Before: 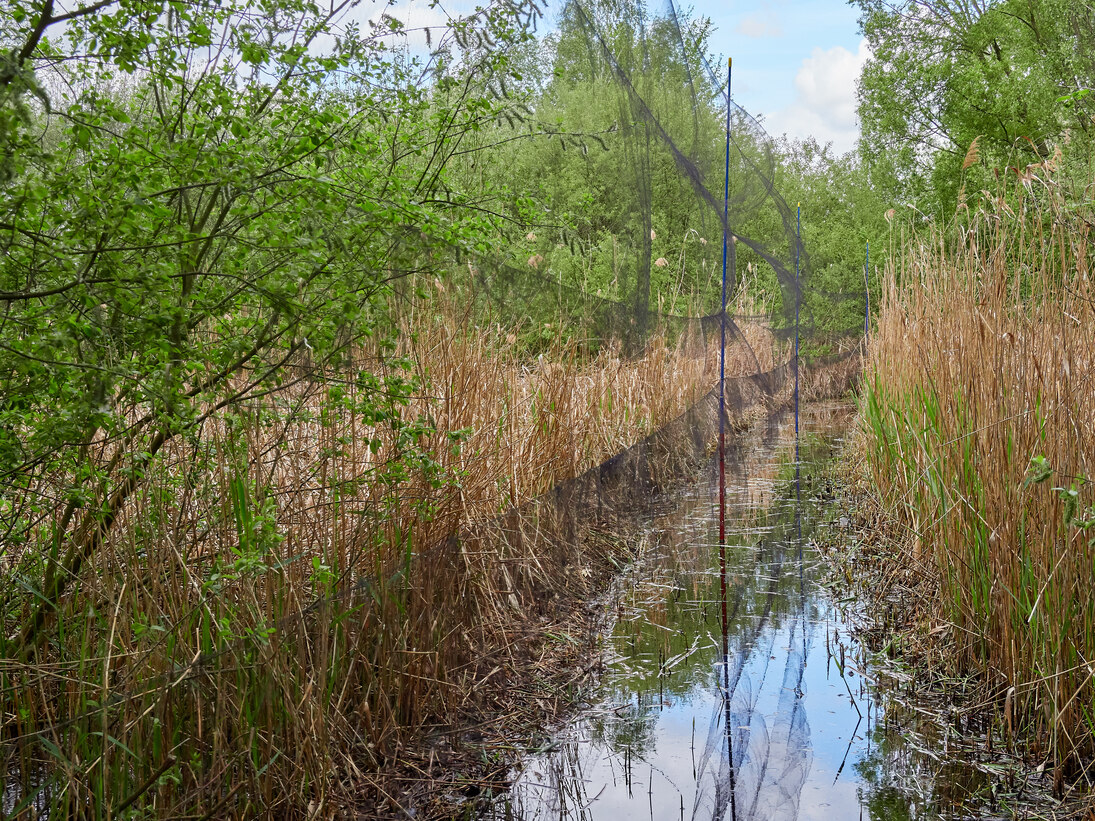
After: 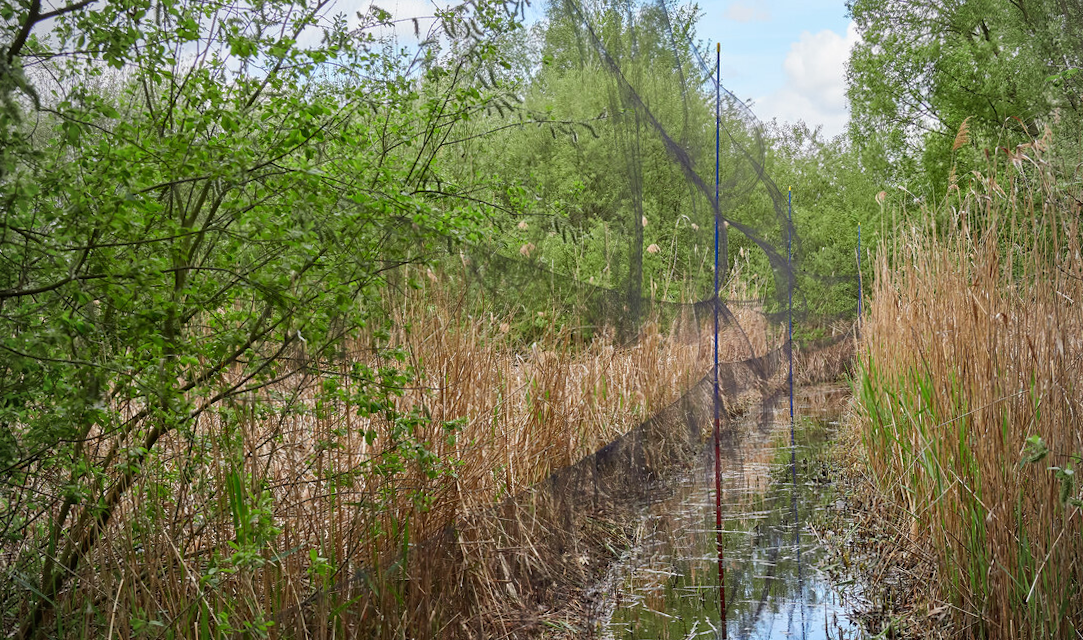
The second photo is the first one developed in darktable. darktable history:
crop: bottom 19.644%
rotate and perspective: rotation -1°, crop left 0.011, crop right 0.989, crop top 0.025, crop bottom 0.975
vignetting: fall-off radius 63.6%
